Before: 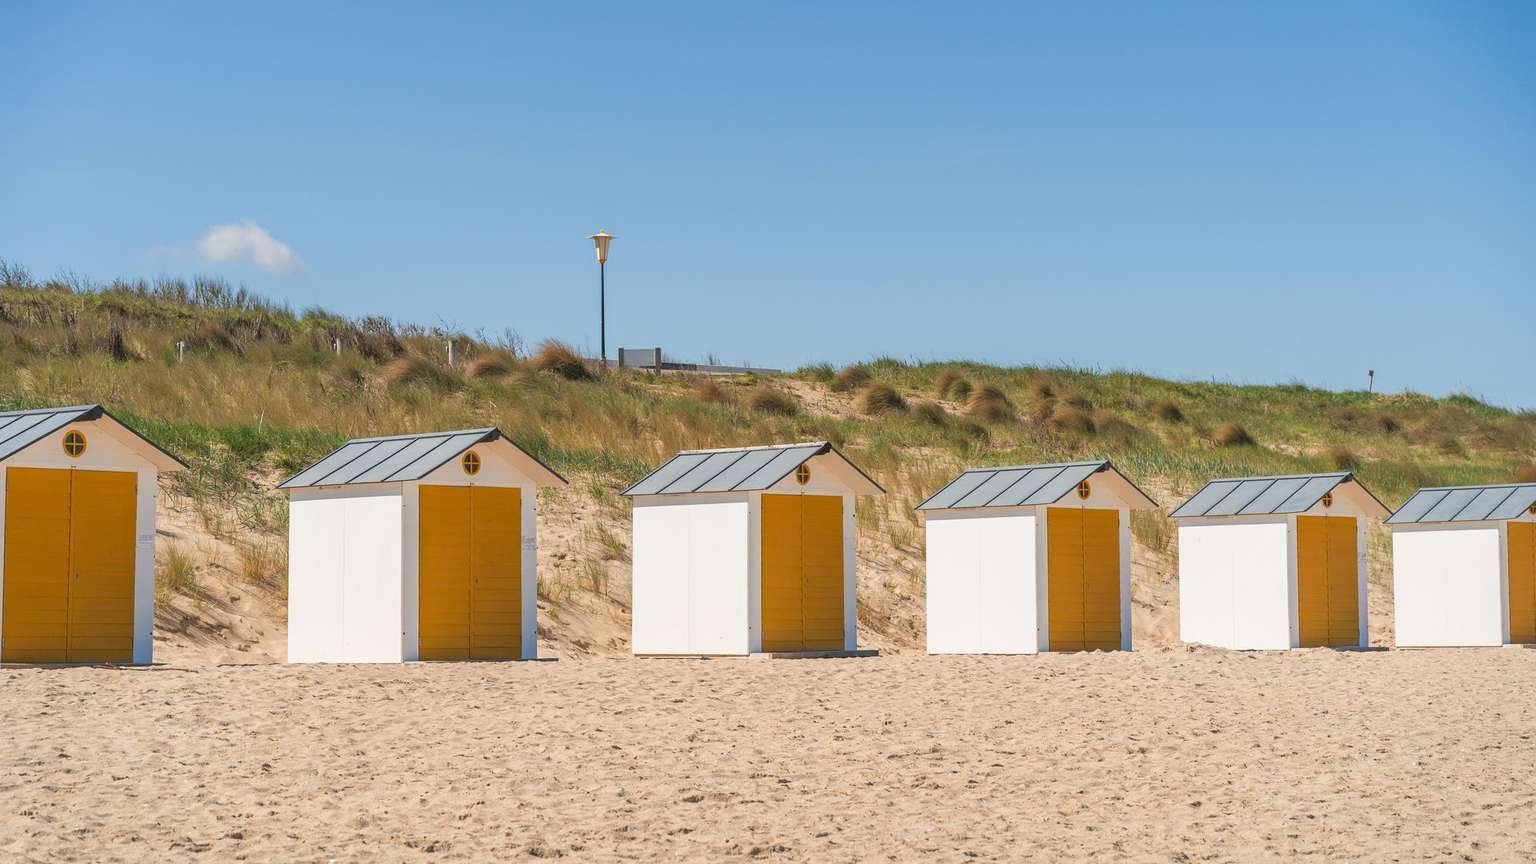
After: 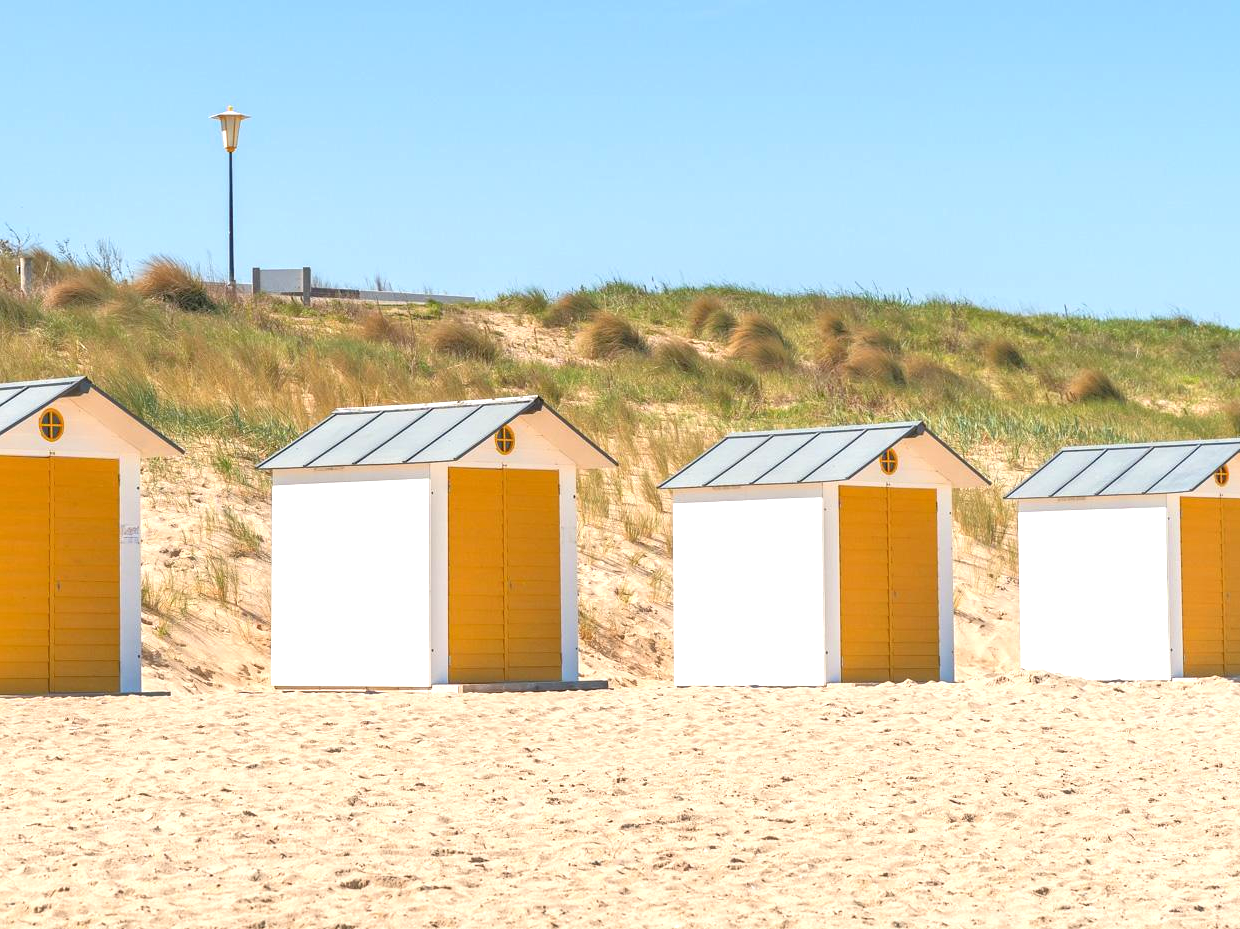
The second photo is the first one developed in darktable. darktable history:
tone equalizer: -8 EV 0.001 EV, -7 EV -0.004 EV, -6 EV 0.009 EV, -5 EV 0.032 EV, -4 EV 0.276 EV, -3 EV 0.644 EV, -2 EV 0.584 EV, -1 EV 0.187 EV, +0 EV 0.024 EV
crop and rotate: left 28.256%, top 17.734%, right 12.656%, bottom 3.573%
exposure: exposure 0.7 EV, compensate highlight preservation false
